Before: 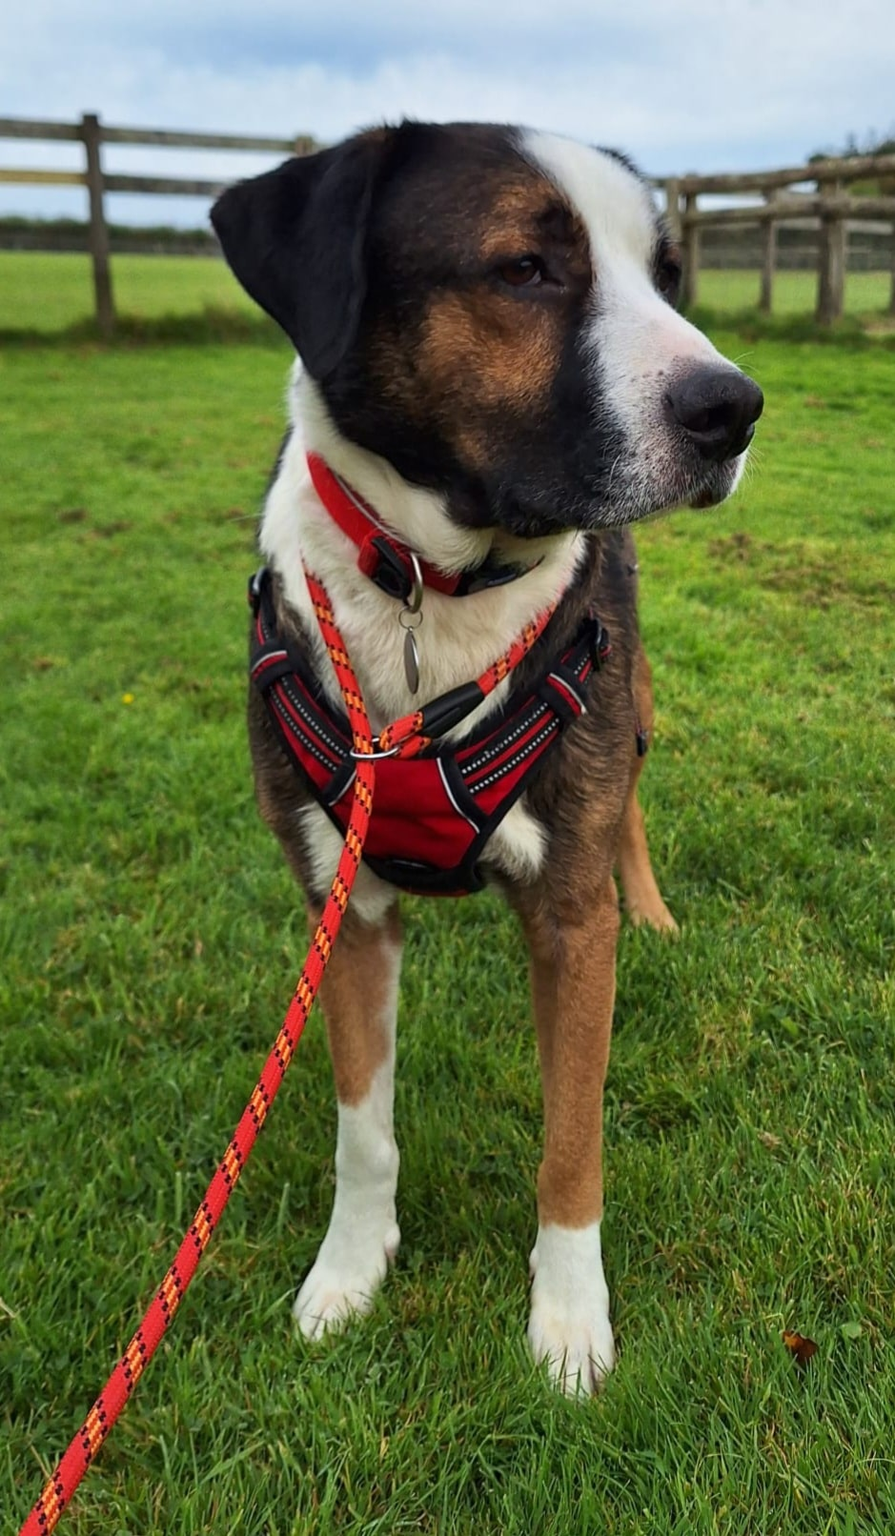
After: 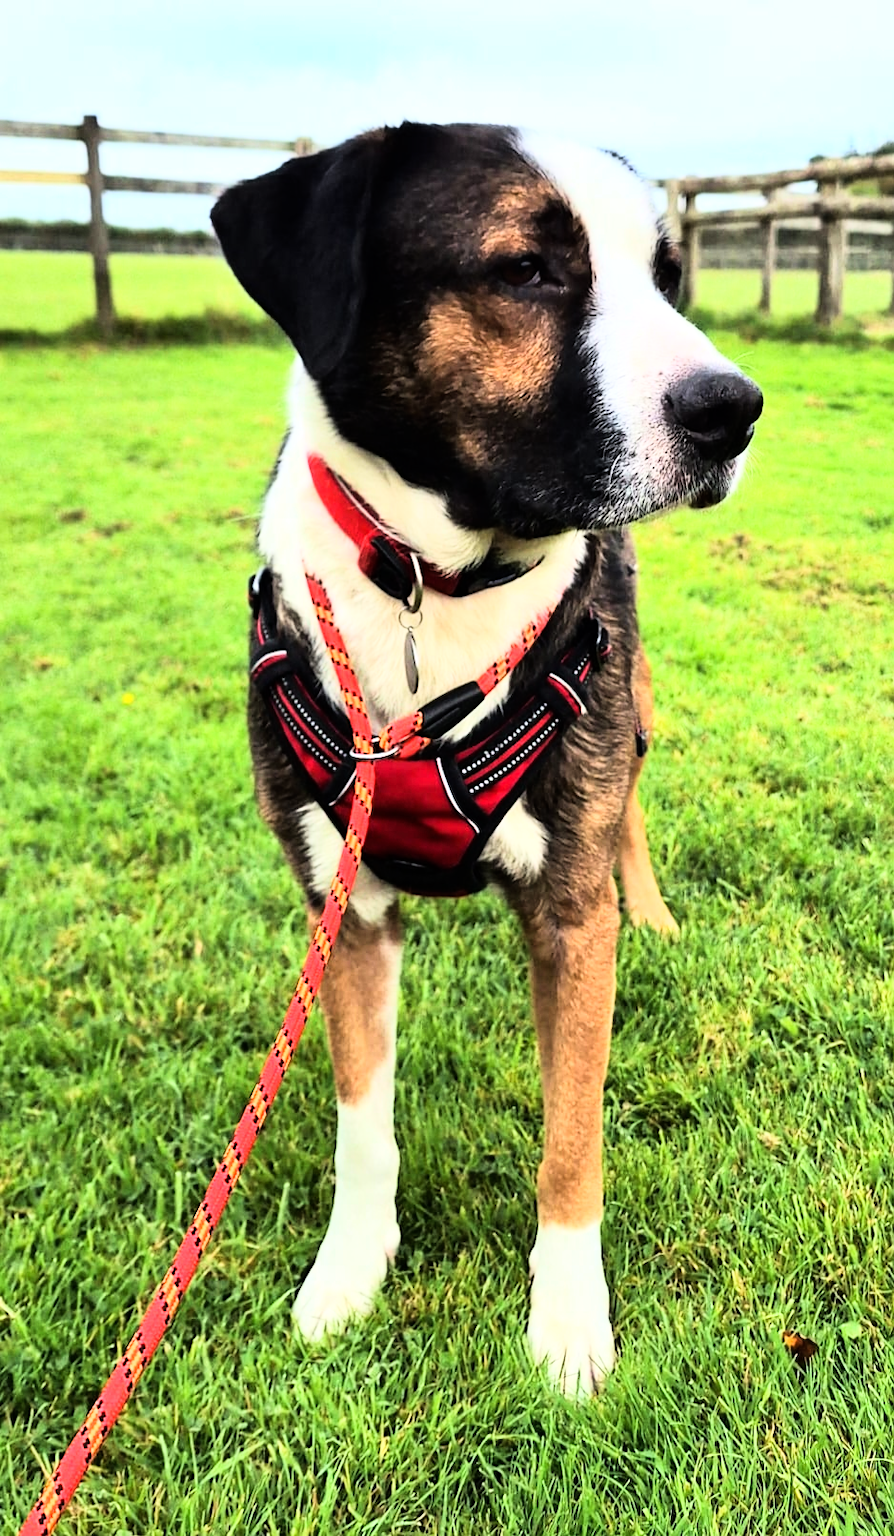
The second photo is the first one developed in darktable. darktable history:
rgb curve: curves: ch0 [(0, 0) (0.21, 0.15) (0.24, 0.21) (0.5, 0.75) (0.75, 0.96) (0.89, 0.99) (1, 1)]; ch1 [(0, 0.02) (0.21, 0.13) (0.25, 0.2) (0.5, 0.67) (0.75, 0.9) (0.89, 0.97) (1, 1)]; ch2 [(0, 0.02) (0.21, 0.13) (0.25, 0.2) (0.5, 0.67) (0.75, 0.9) (0.89, 0.97) (1, 1)], compensate middle gray true
exposure: exposure 0.556 EV, compensate highlight preservation false
